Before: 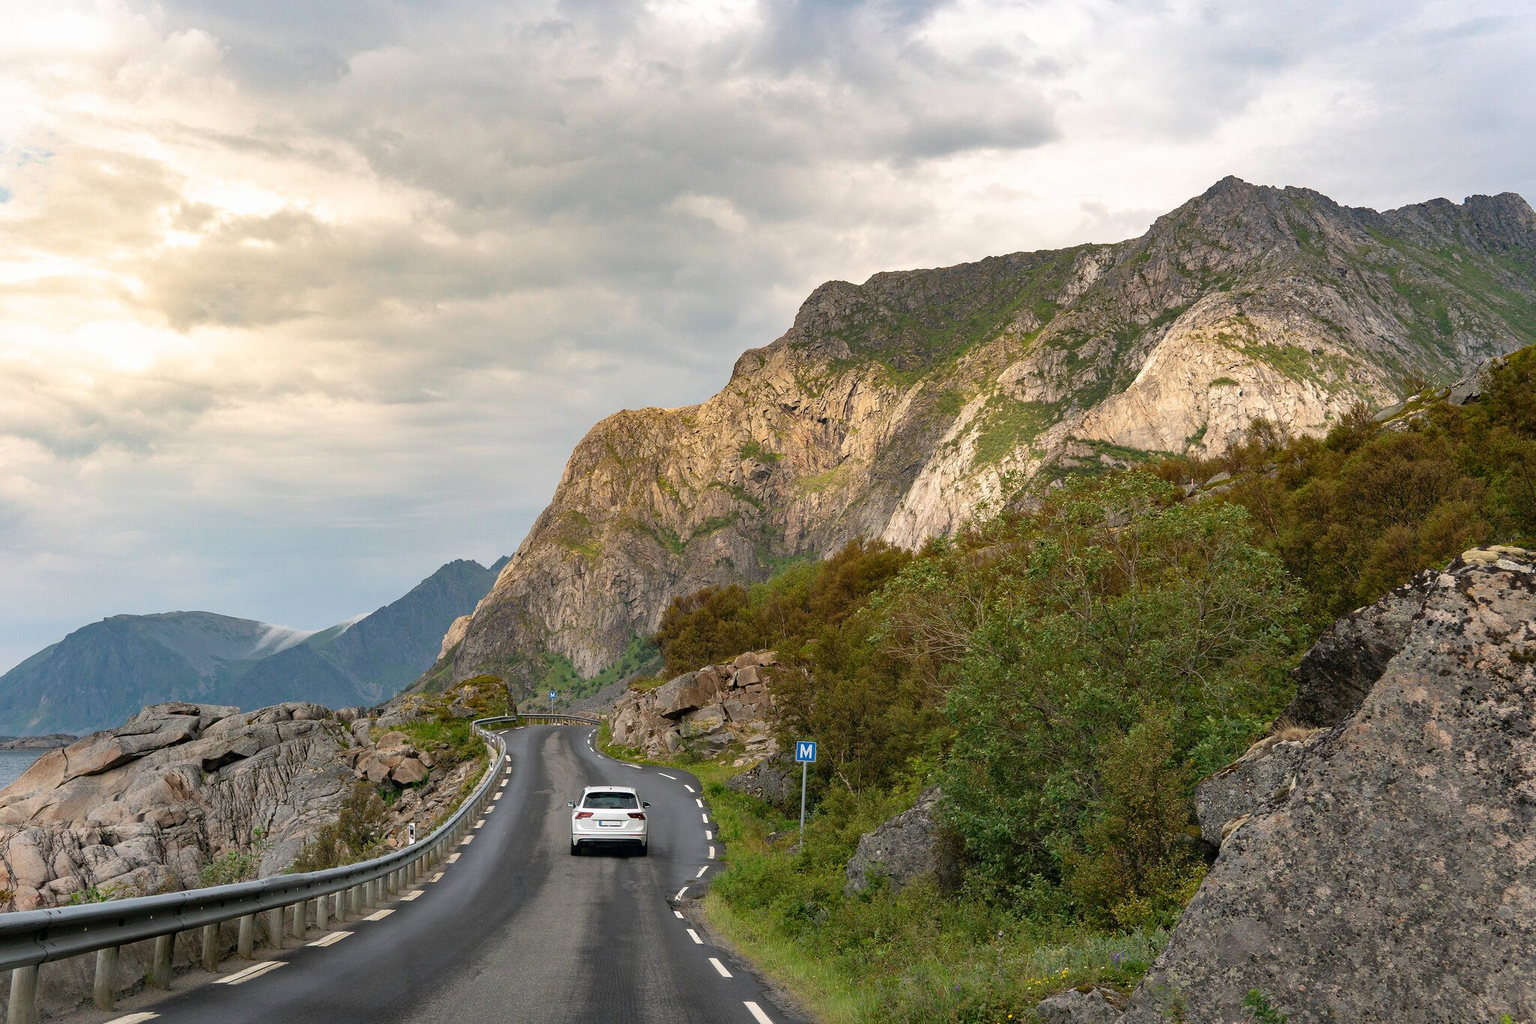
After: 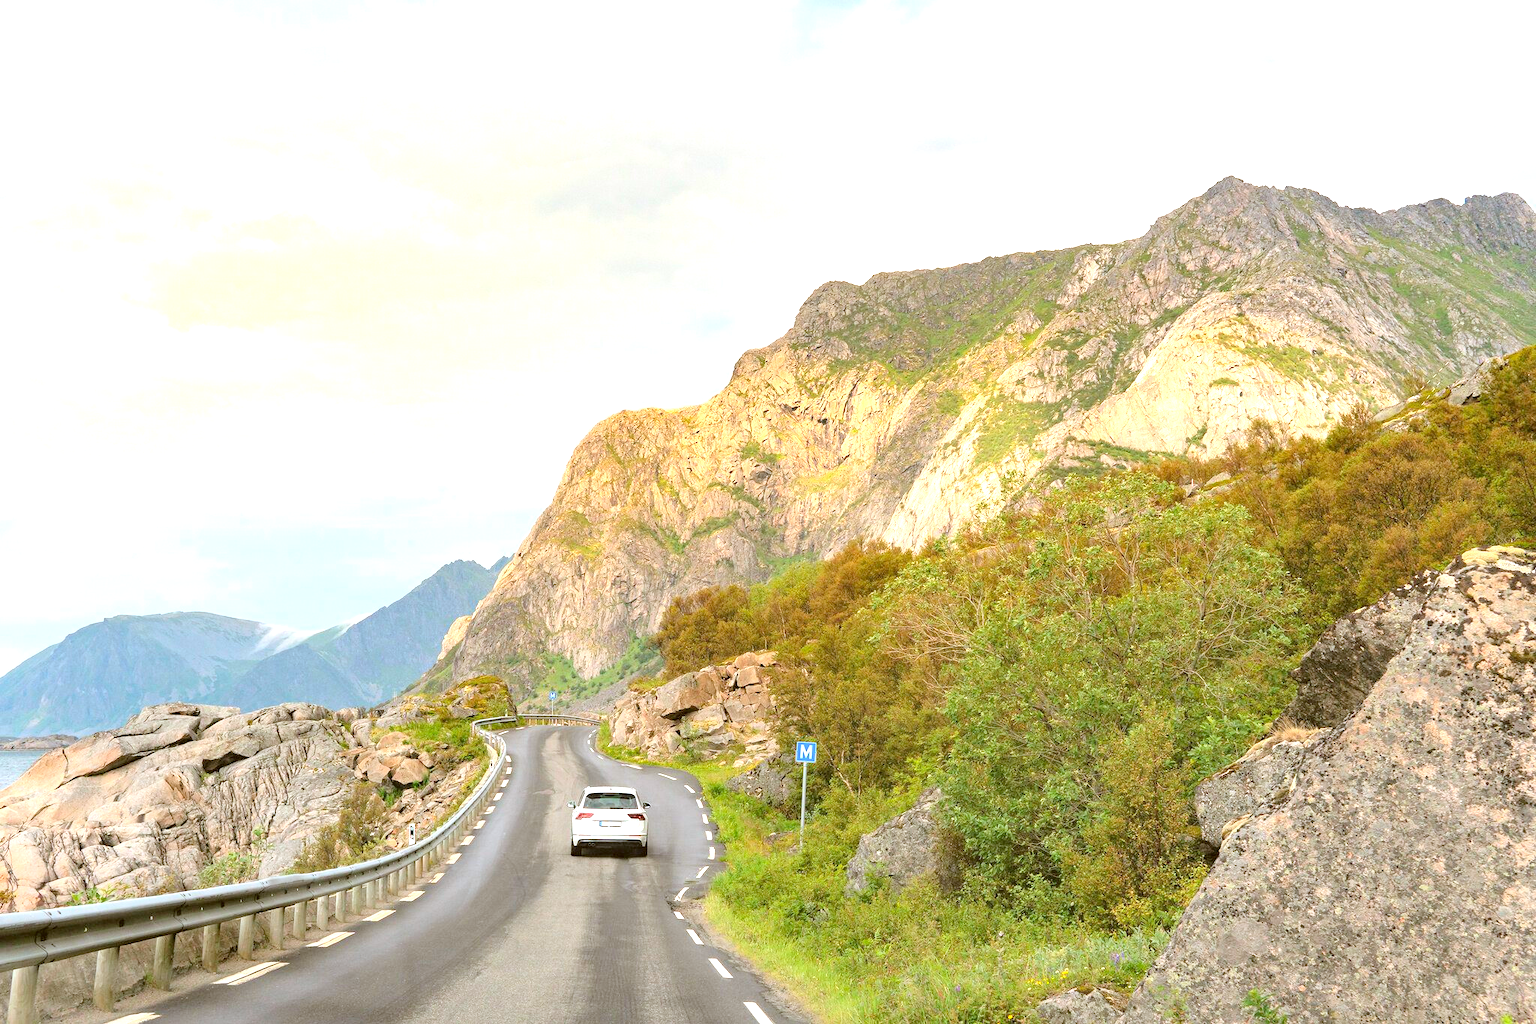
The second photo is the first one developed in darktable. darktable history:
exposure: black level correction 0, exposure 1.199 EV, compensate highlight preservation false
color correction: highlights a* -0.422, highlights b* 0.163, shadows a* 4.58, shadows b* 20.87
contrast brightness saturation: contrast 0.101, brightness 0.299, saturation 0.142
tone equalizer: mask exposure compensation -0.51 EV
